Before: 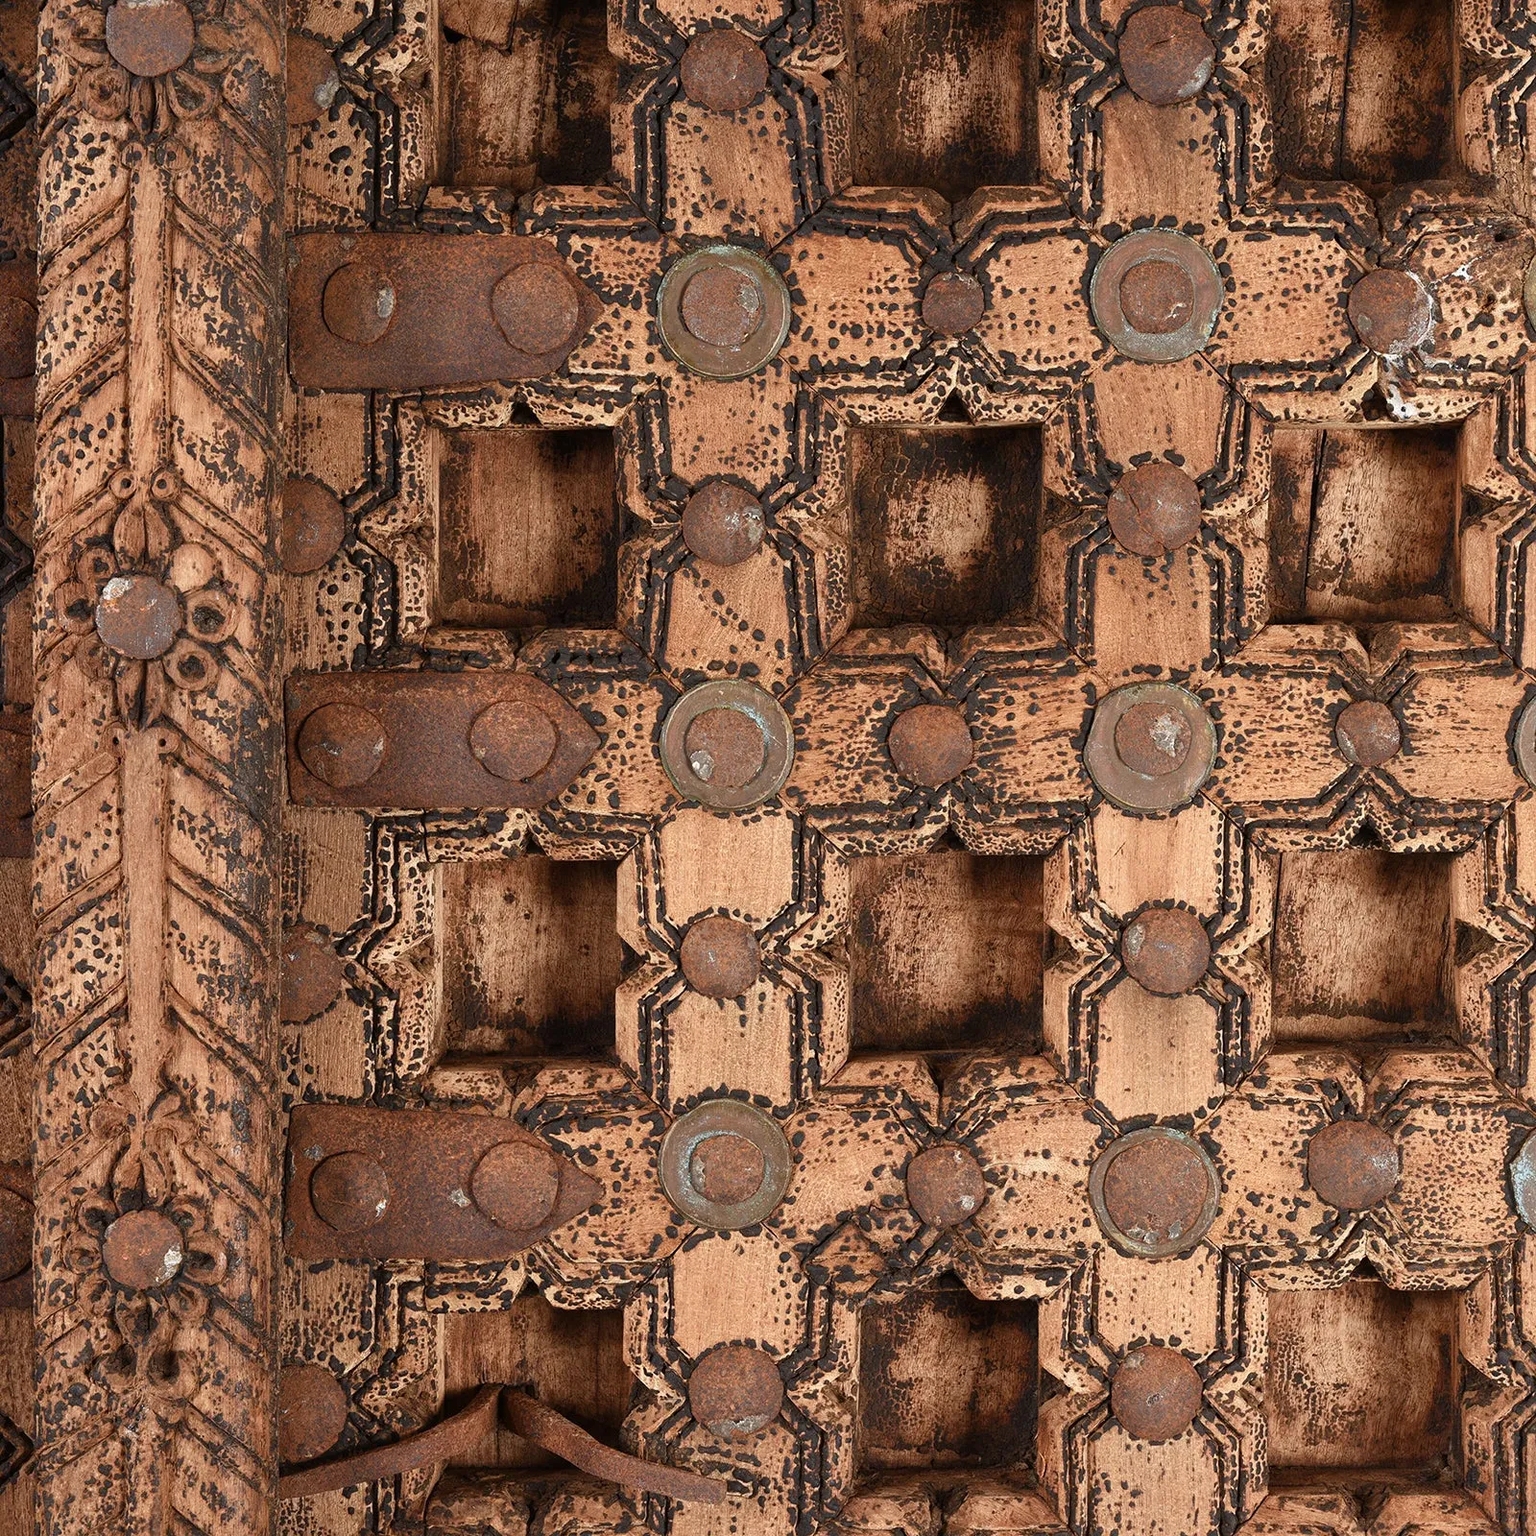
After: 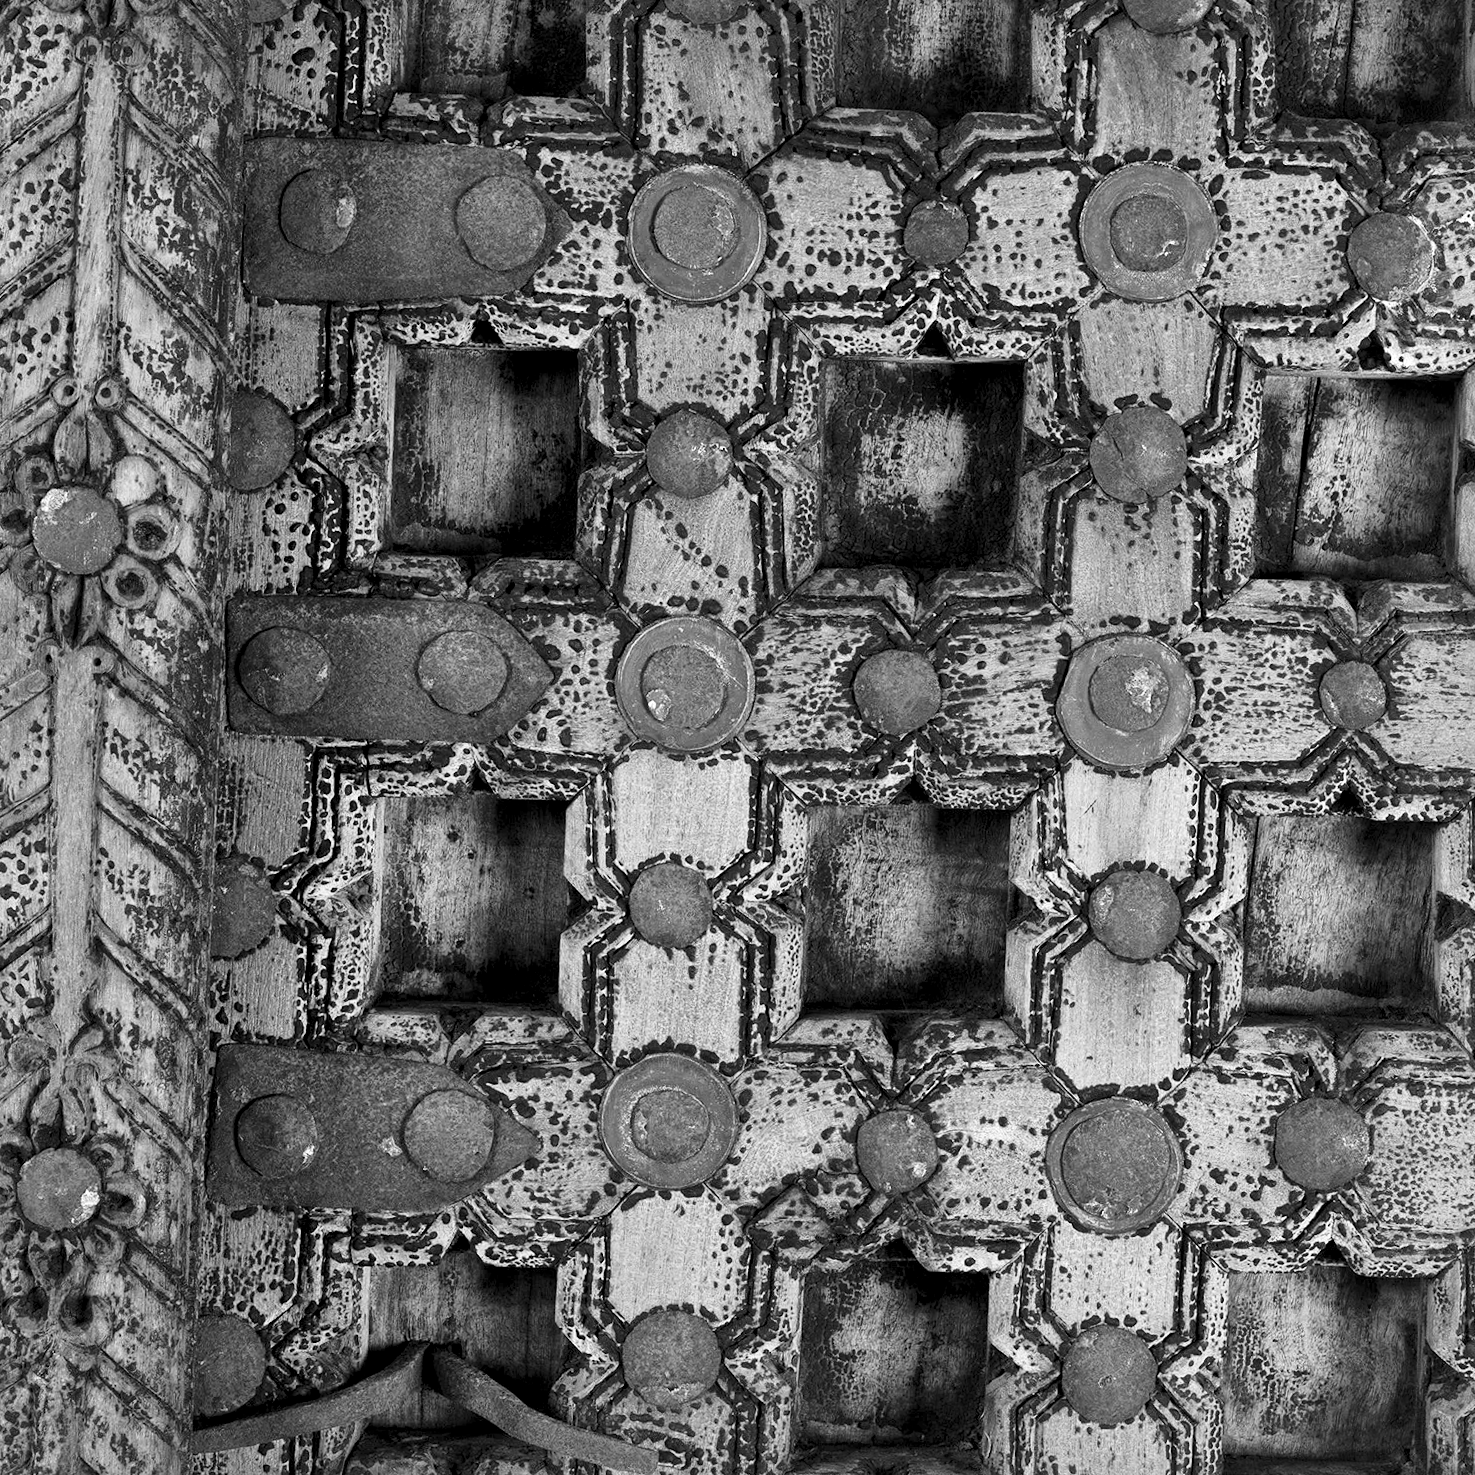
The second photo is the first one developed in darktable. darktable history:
color correction: highlights a* -2.73, highlights b* -2.09, shadows a* 2.41, shadows b* 2.73
crop and rotate: angle -1.96°, left 3.097%, top 4.154%, right 1.586%, bottom 0.529%
local contrast: mode bilateral grid, contrast 100, coarseness 100, detail 165%, midtone range 0.2
monochrome: on, module defaults
